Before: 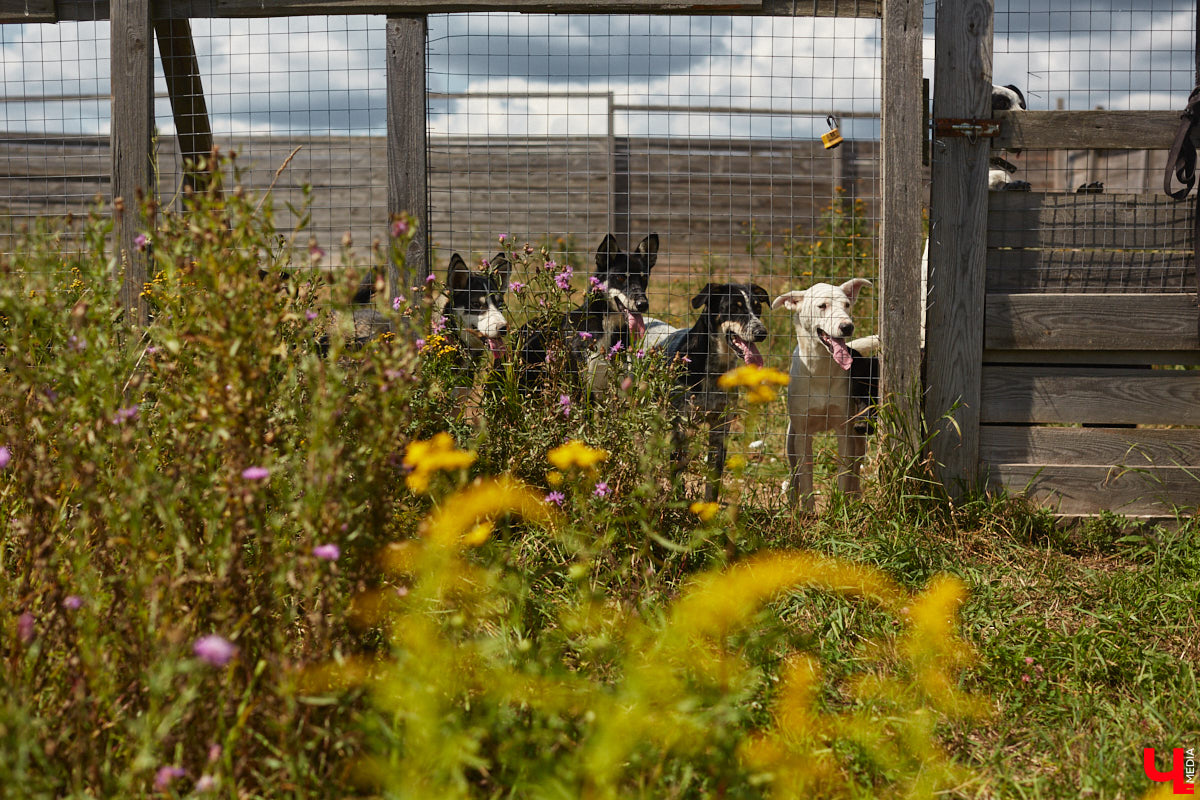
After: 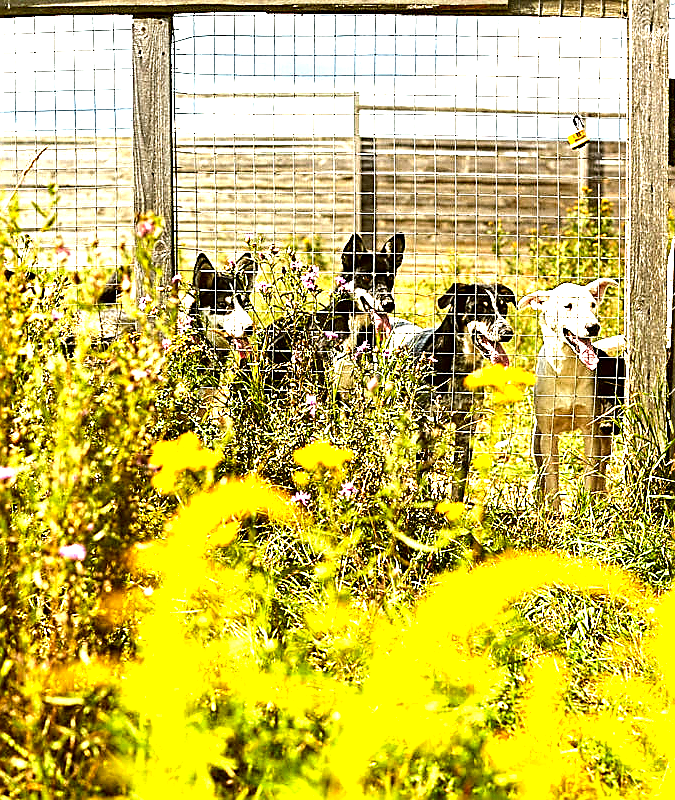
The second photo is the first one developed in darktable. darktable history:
crop: left 21.249%, right 22.45%
color correction: highlights a* -1.25, highlights b* 10.22, shadows a* 0.448, shadows b* 18.86
sharpen: radius 1.366, amount 1.253, threshold 0.634
tone equalizer: -8 EV -0.71 EV, -7 EV -0.676 EV, -6 EV -0.569 EV, -5 EV -0.406 EV, -3 EV 0.378 EV, -2 EV 0.6 EV, -1 EV 0.692 EV, +0 EV 0.747 EV, edges refinement/feathering 500, mask exposure compensation -1.25 EV, preserve details no
haze removal: adaptive false
exposure: black level correction 0, exposure 1.939 EV, compensate exposure bias true, compensate highlight preservation false
local contrast: highlights 103%, shadows 101%, detail 120%, midtone range 0.2
